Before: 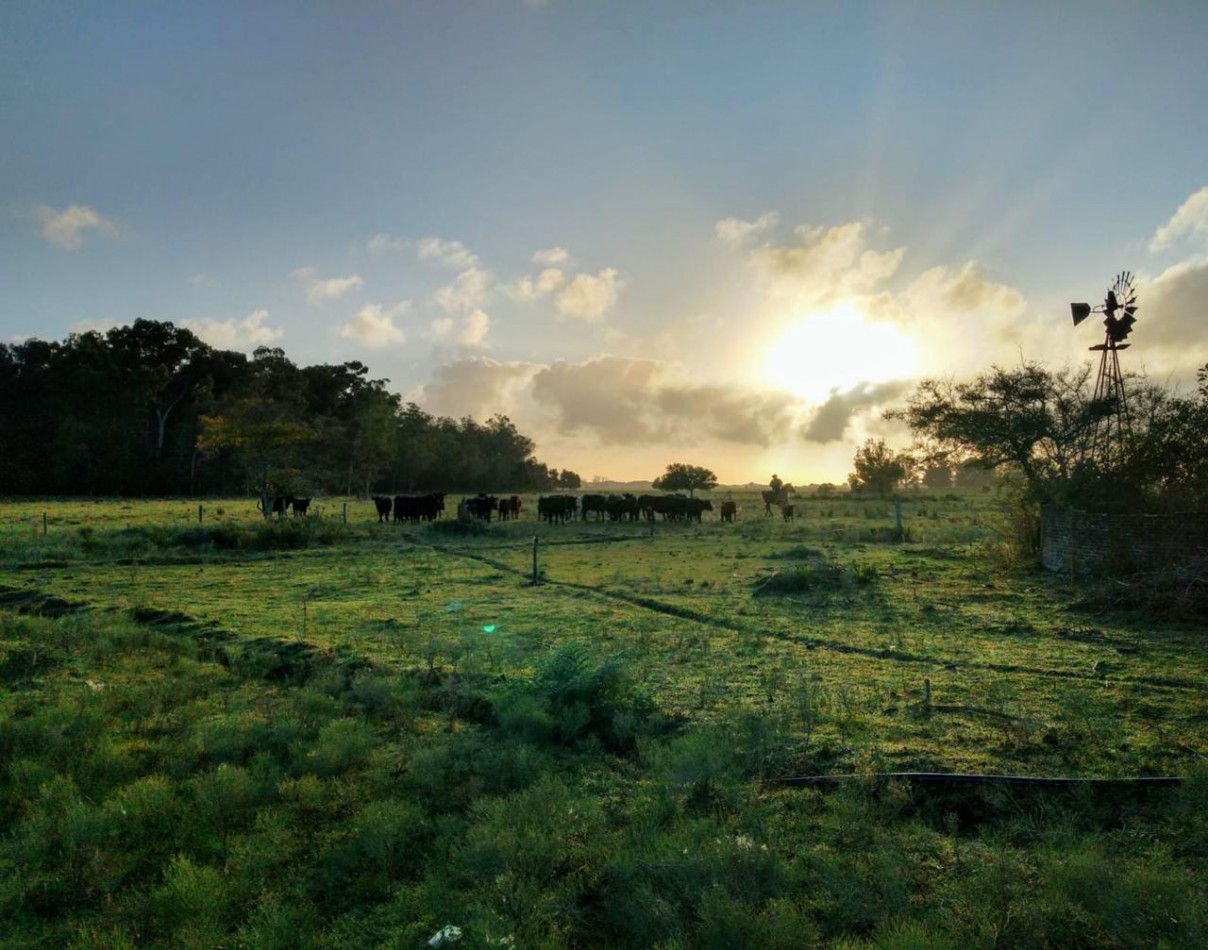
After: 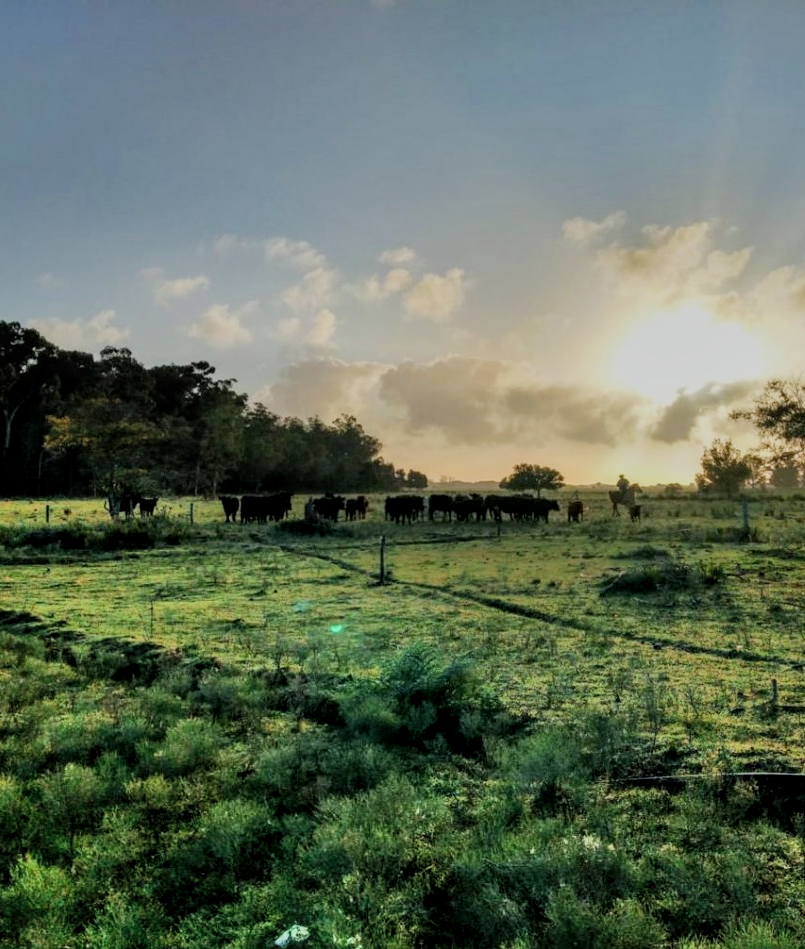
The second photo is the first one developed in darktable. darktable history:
crop and rotate: left 12.673%, right 20.66%
shadows and highlights: shadows 60, soften with gaussian
local contrast: on, module defaults
rotate and perspective: crop left 0, crop top 0
filmic rgb: black relative exposure -16 EV, white relative exposure 6.92 EV, hardness 4.7
tone equalizer: on, module defaults
bloom: size 9%, threshold 100%, strength 7%
